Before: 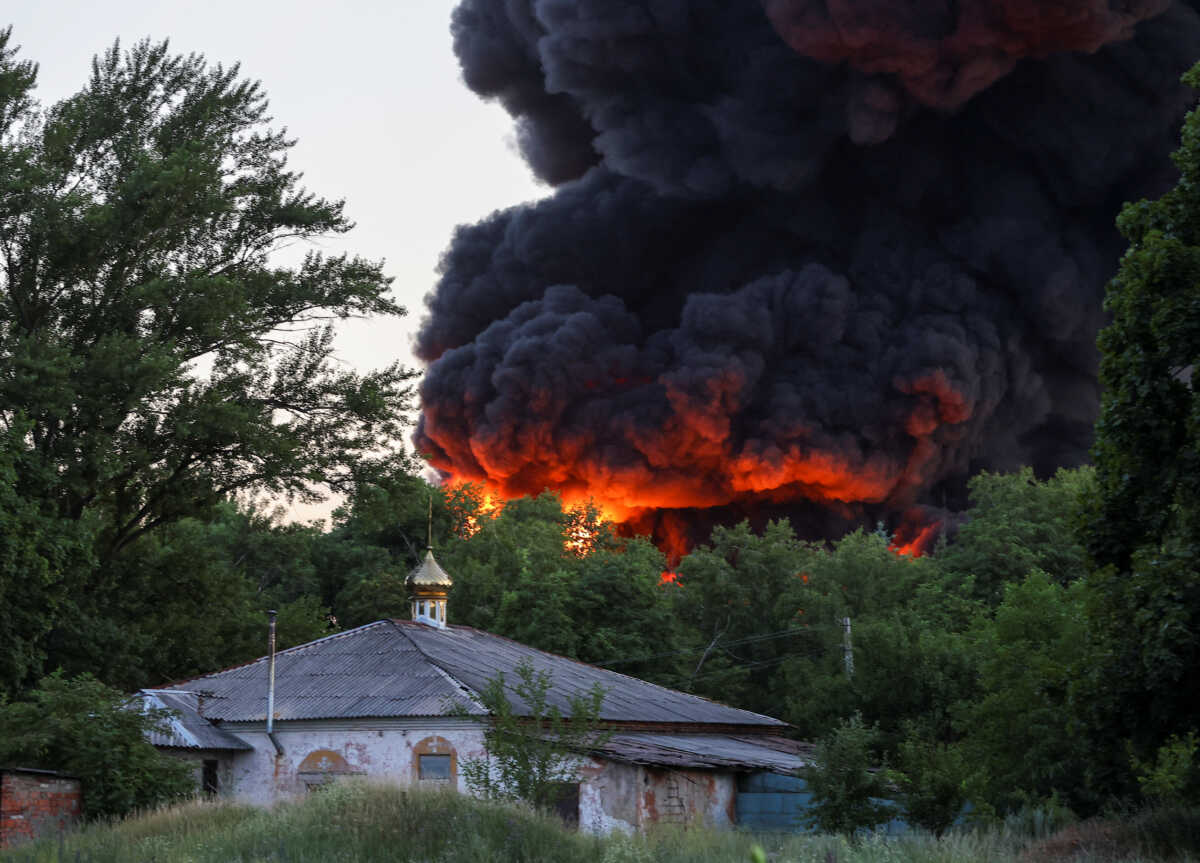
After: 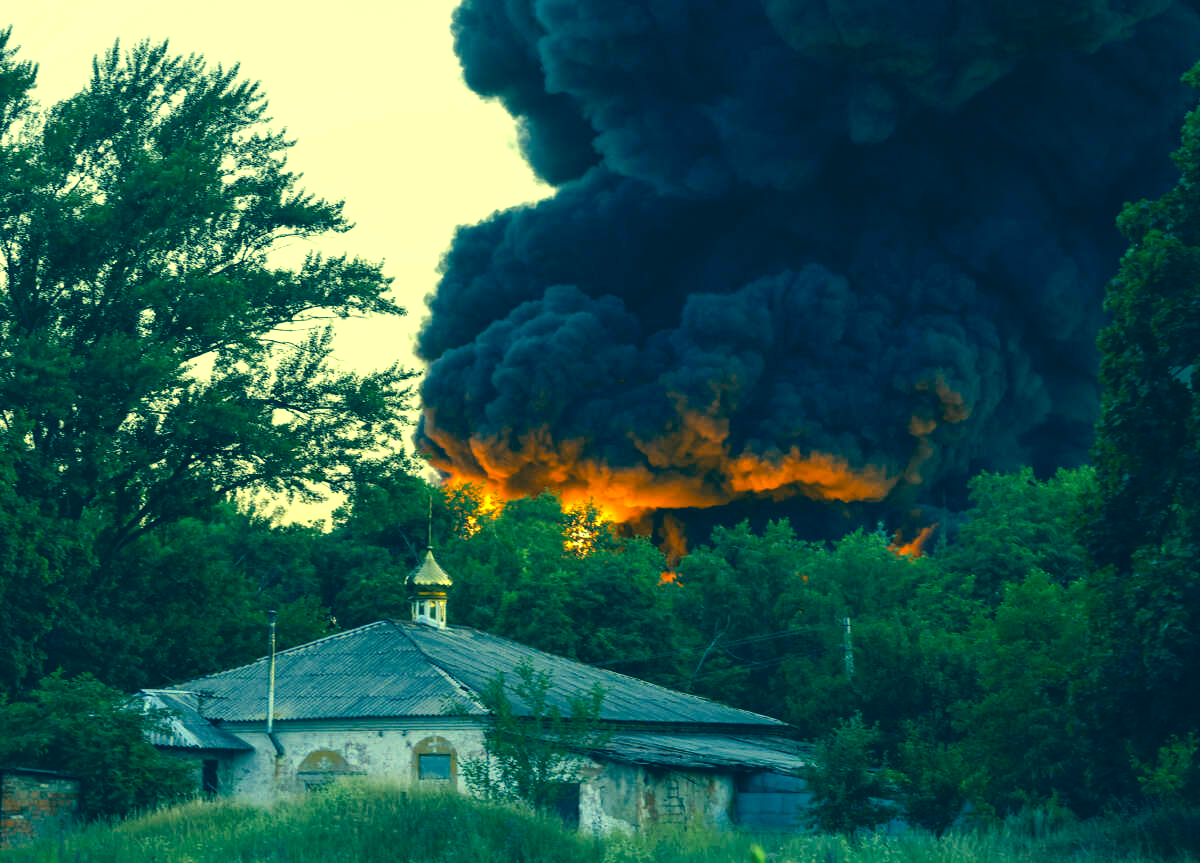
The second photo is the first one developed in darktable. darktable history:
color correction: highlights a* -16.33, highlights b* 39.56, shadows a* -39.95, shadows b* -26.7
exposure: black level correction 0, exposure 0.499 EV, compensate highlight preservation false
